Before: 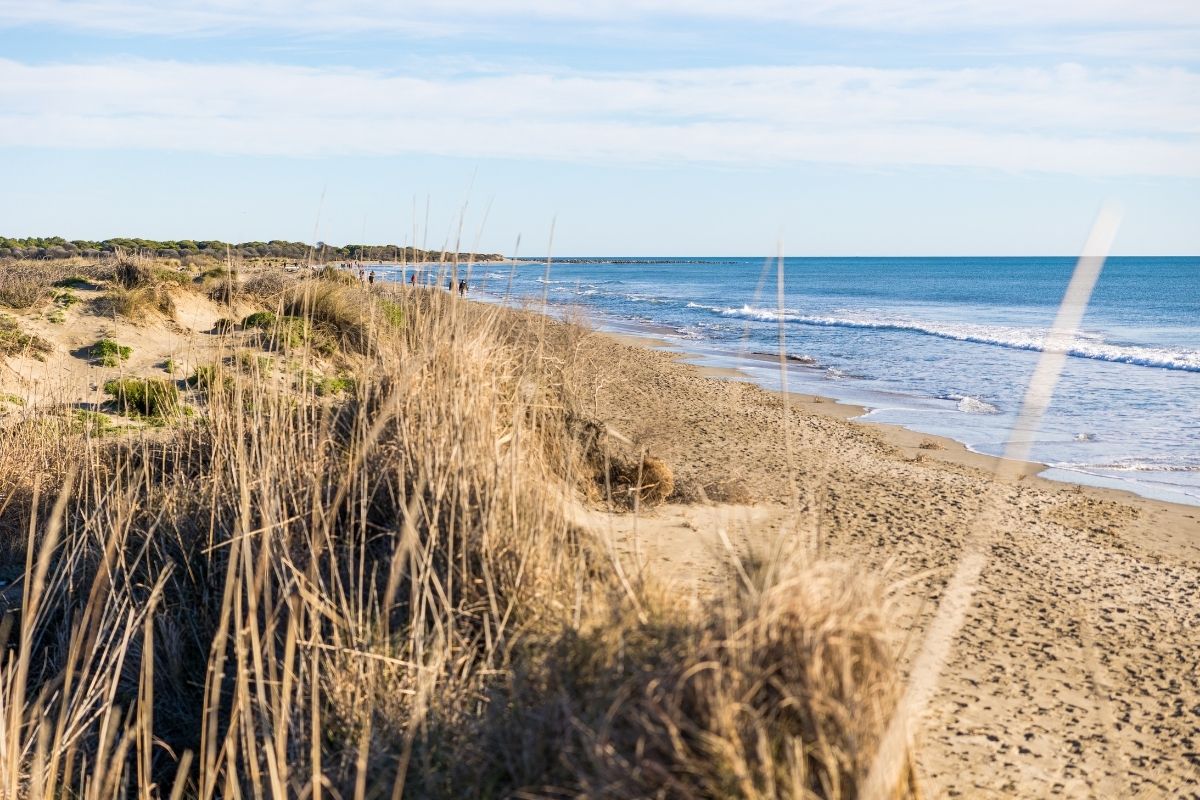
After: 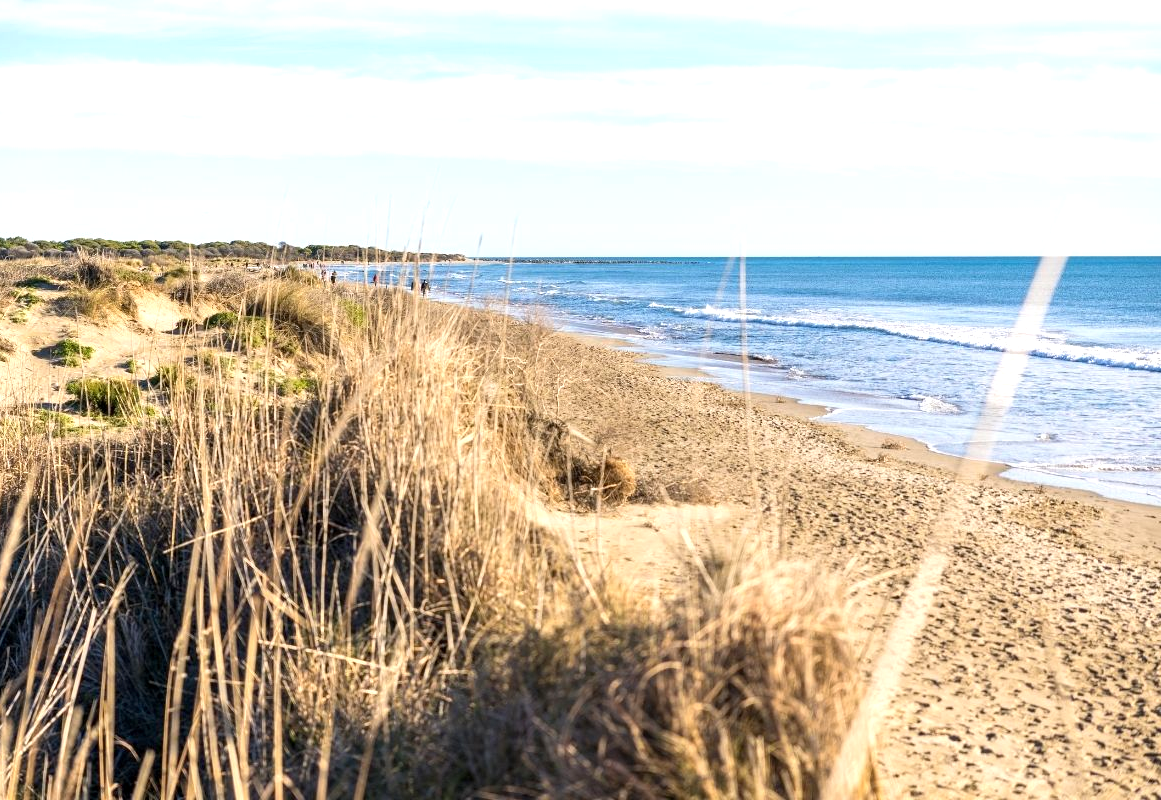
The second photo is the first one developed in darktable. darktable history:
exposure: black level correction 0.001, exposure 0.499 EV, compensate exposure bias true, compensate highlight preservation false
crop and rotate: left 3.196%
